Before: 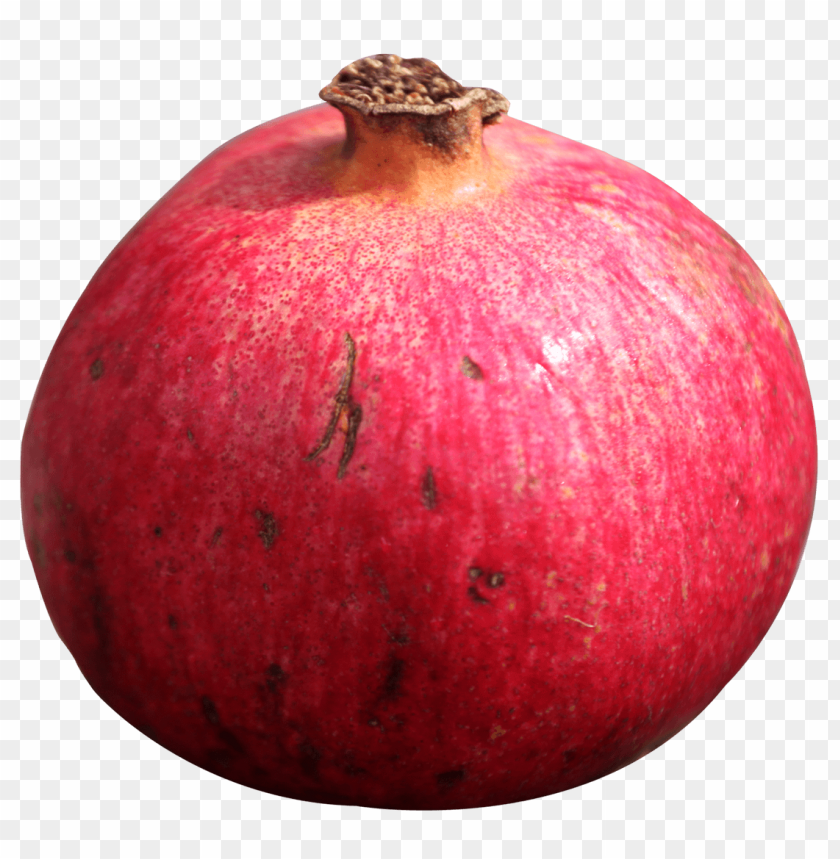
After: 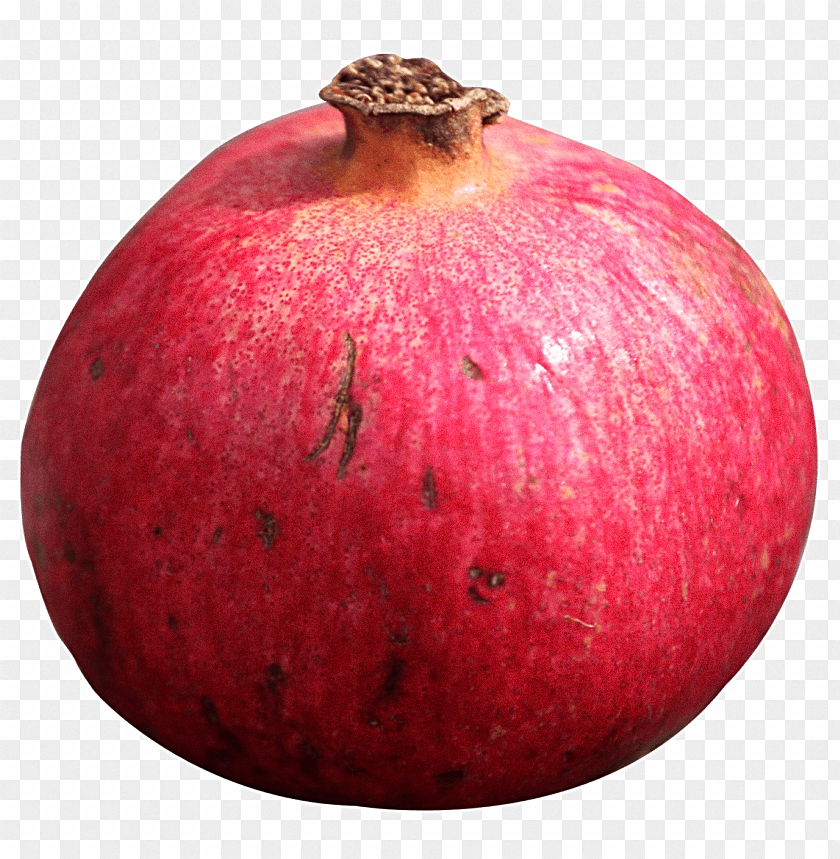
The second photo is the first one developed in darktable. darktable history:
grain: on, module defaults
sharpen: on, module defaults
